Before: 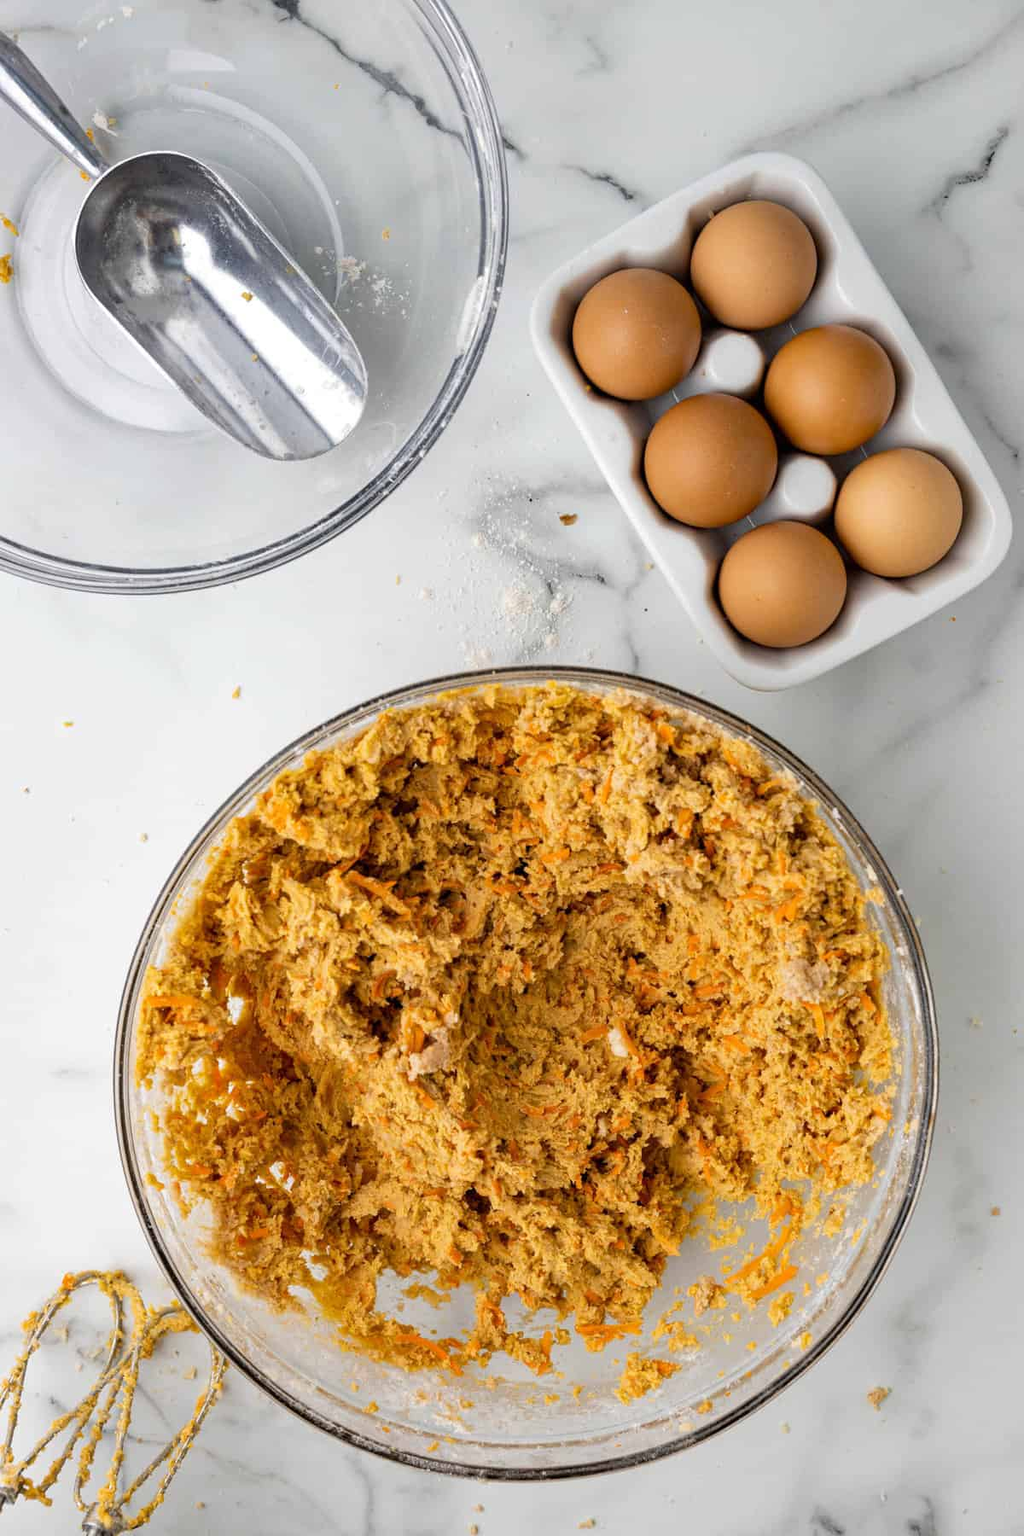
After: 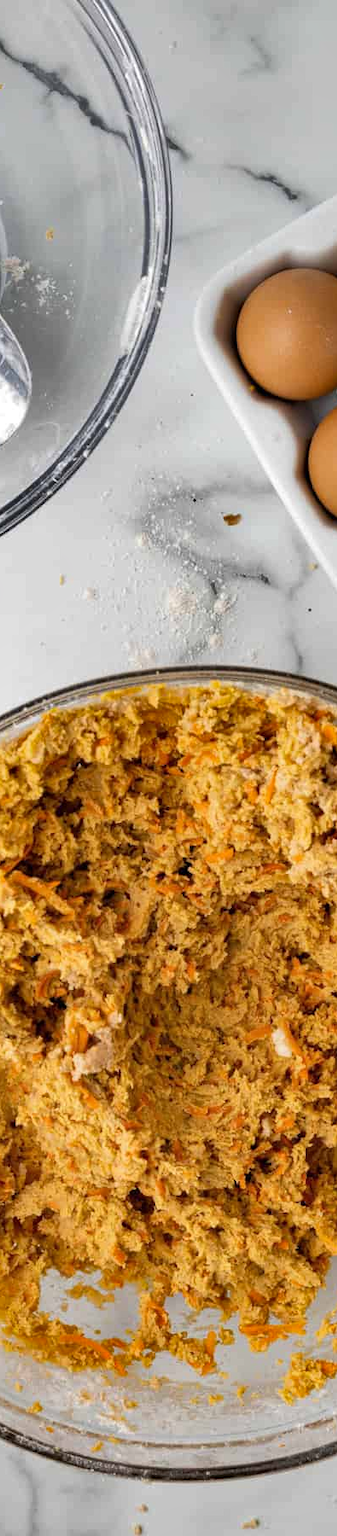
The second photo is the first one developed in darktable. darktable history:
crop: left 32.887%, right 33.711%
shadows and highlights: soften with gaussian
